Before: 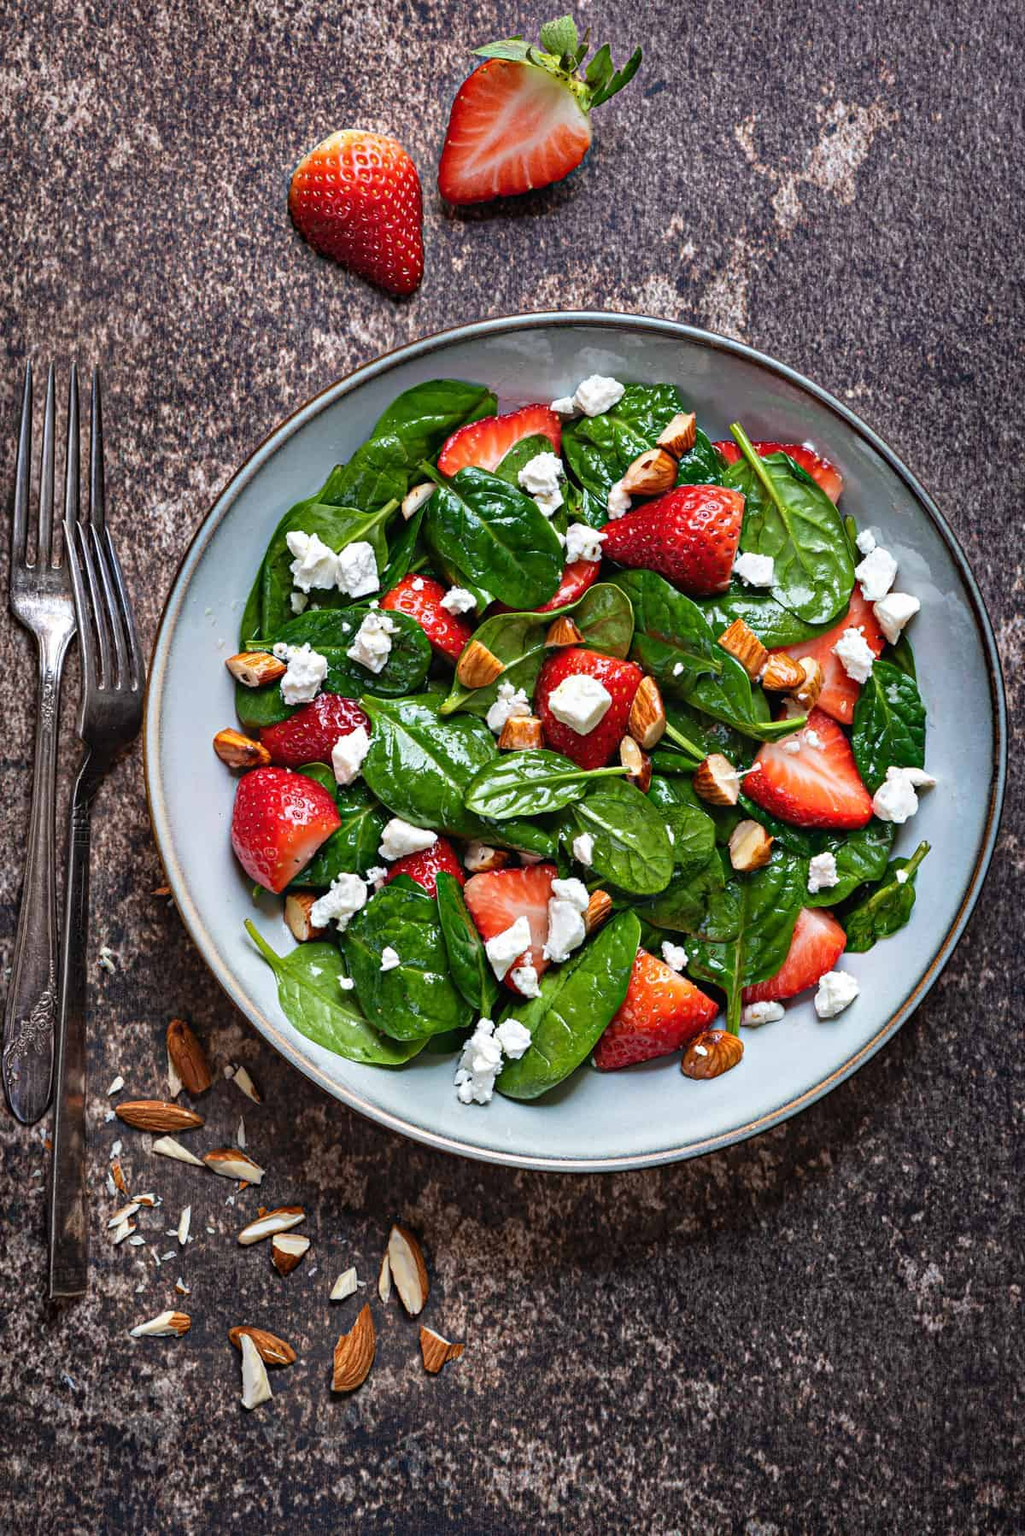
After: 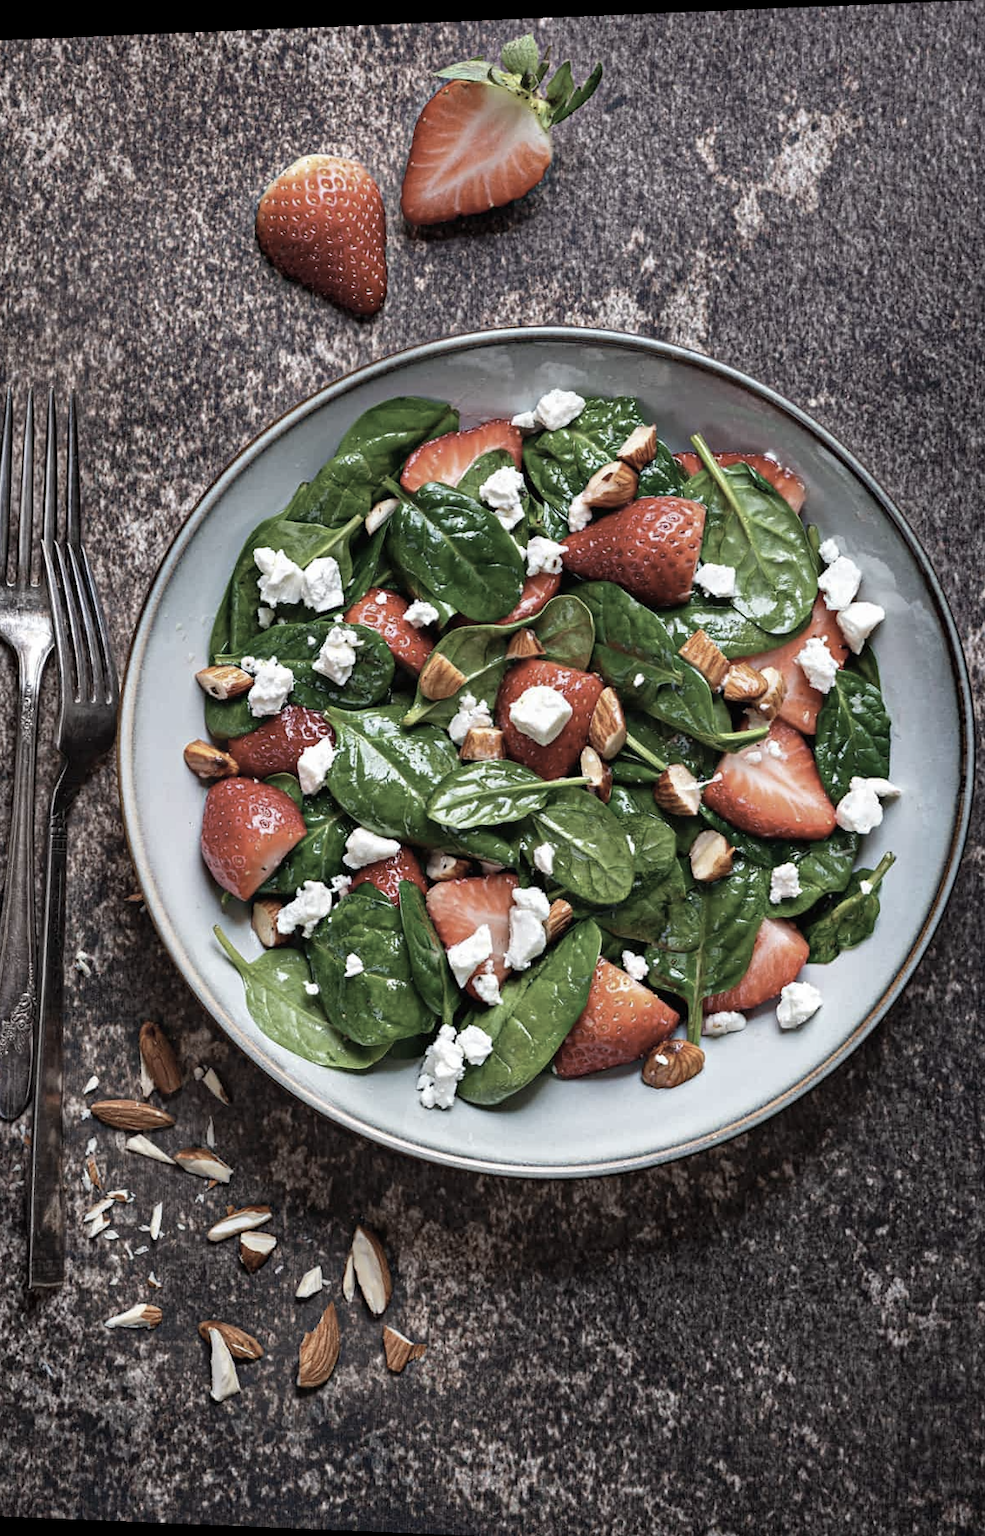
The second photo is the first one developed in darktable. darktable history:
rotate and perspective: lens shift (horizontal) -0.055, automatic cropping off
color correction: saturation 0.5
crop and rotate: left 1.774%, right 0.633%, bottom 1.28%
